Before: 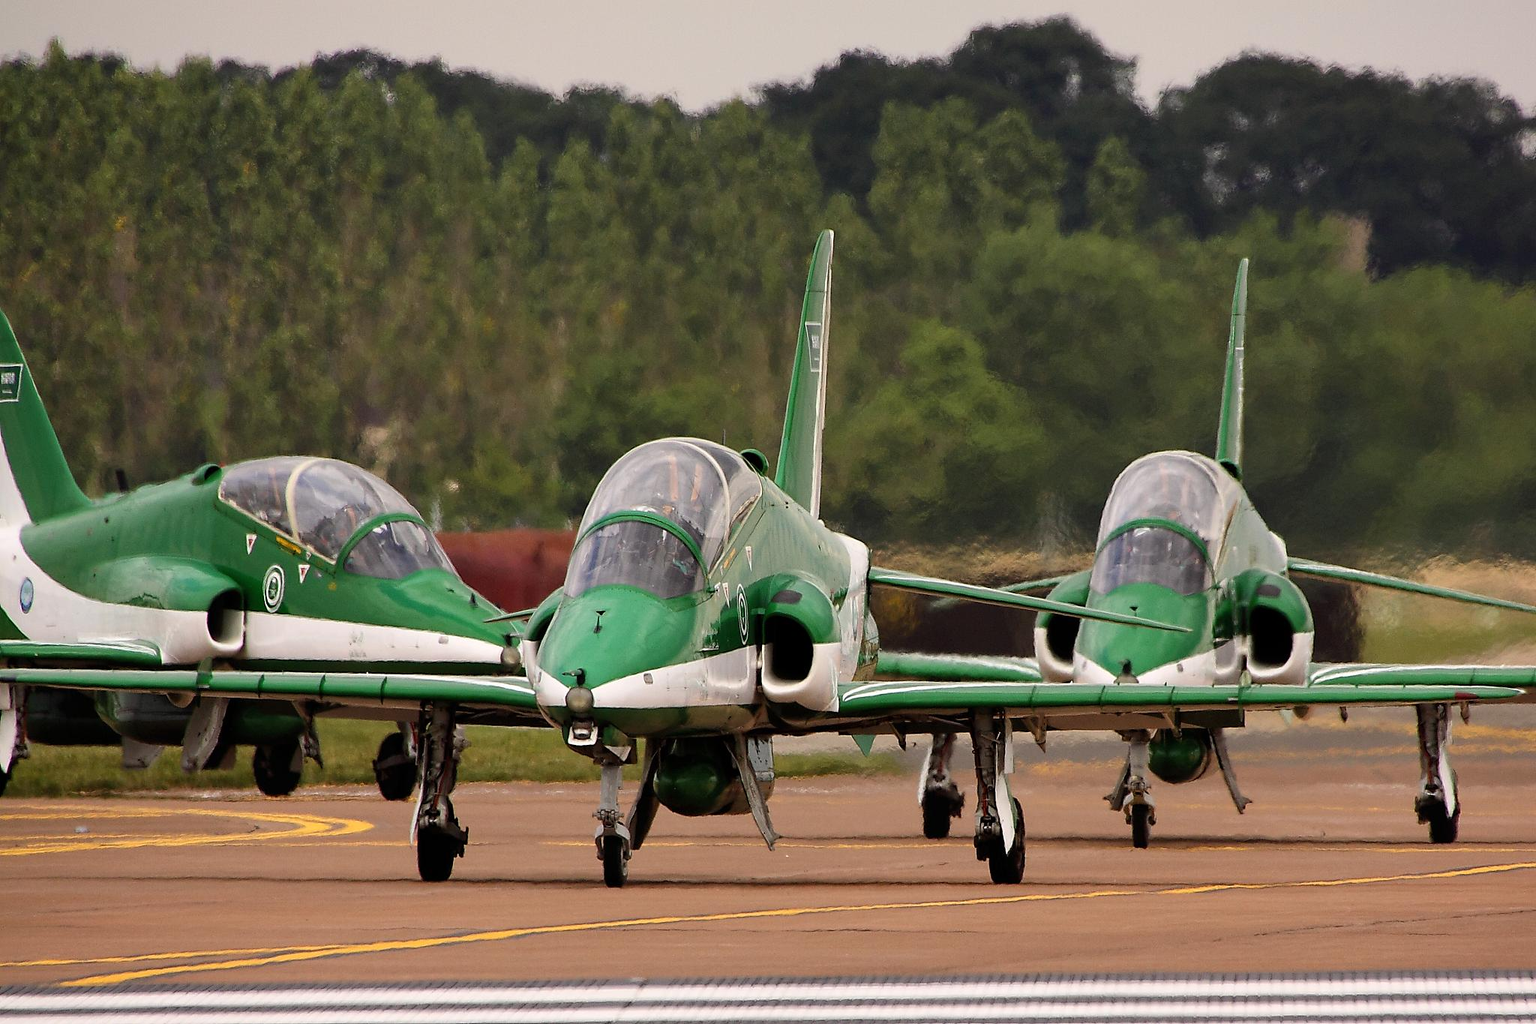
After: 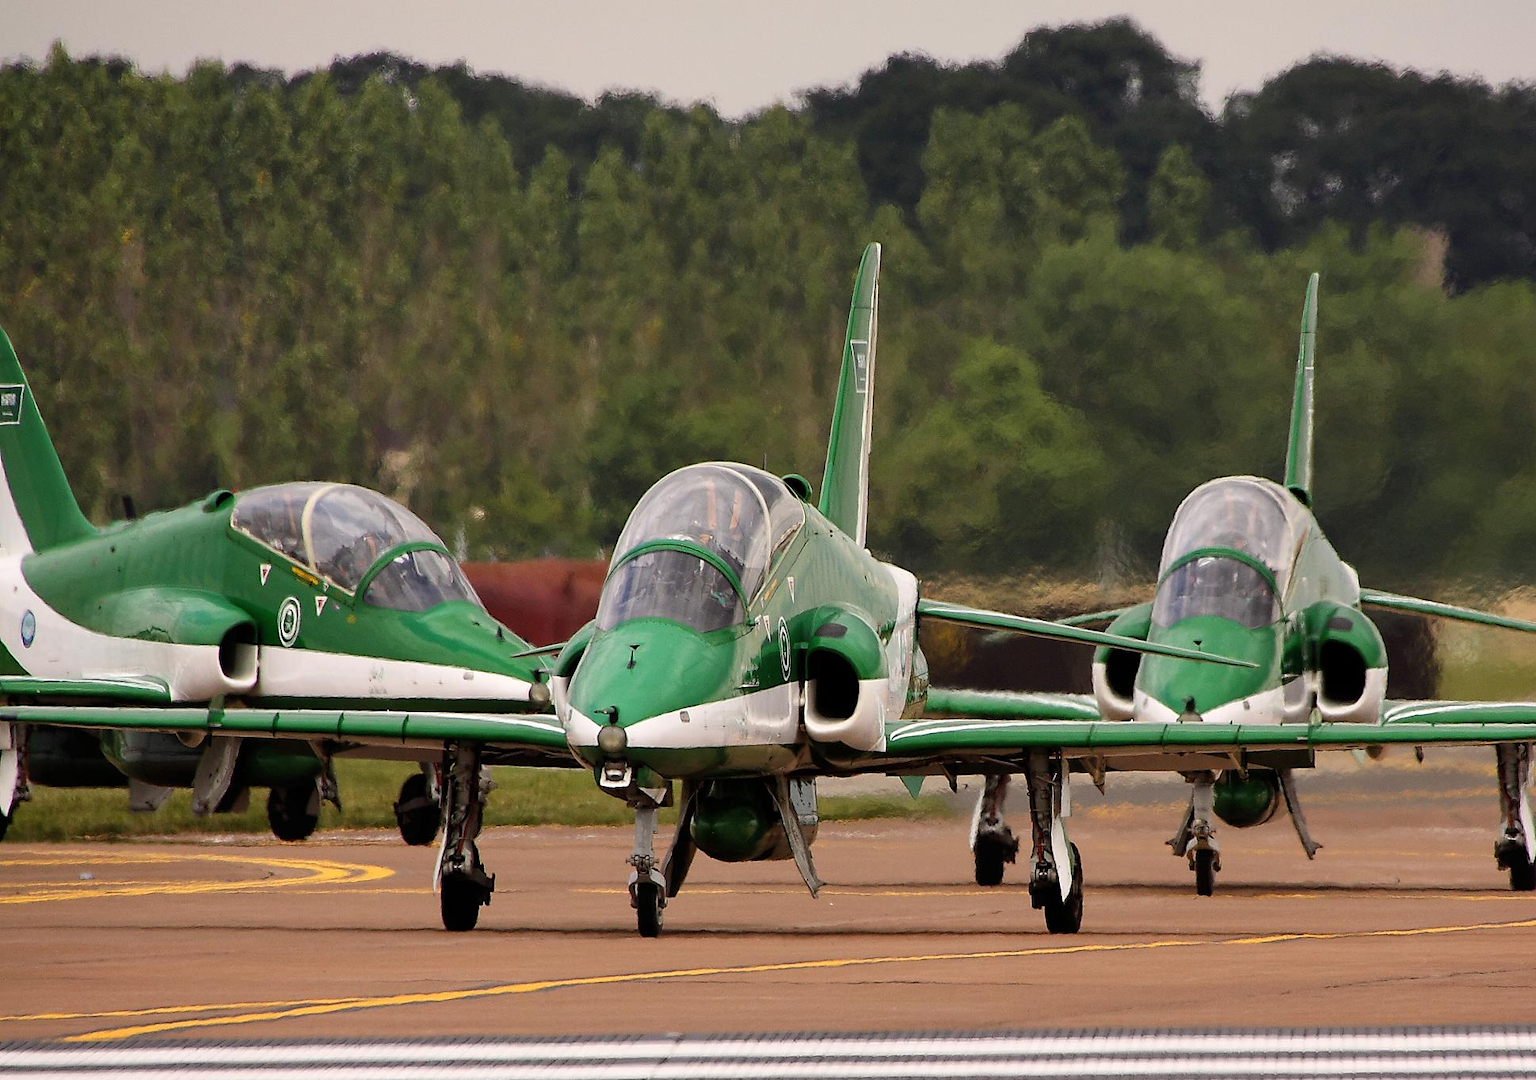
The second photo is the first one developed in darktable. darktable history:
crop and rotate: left 0%, right 5.308%
